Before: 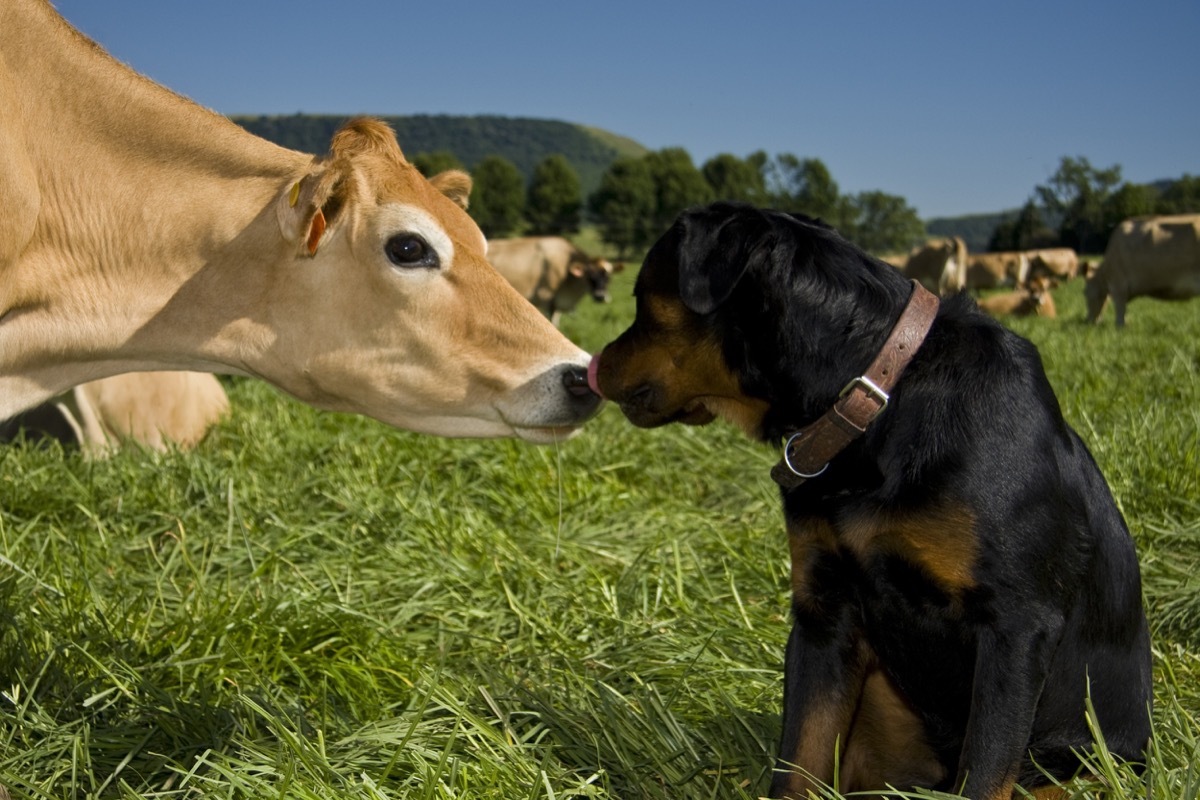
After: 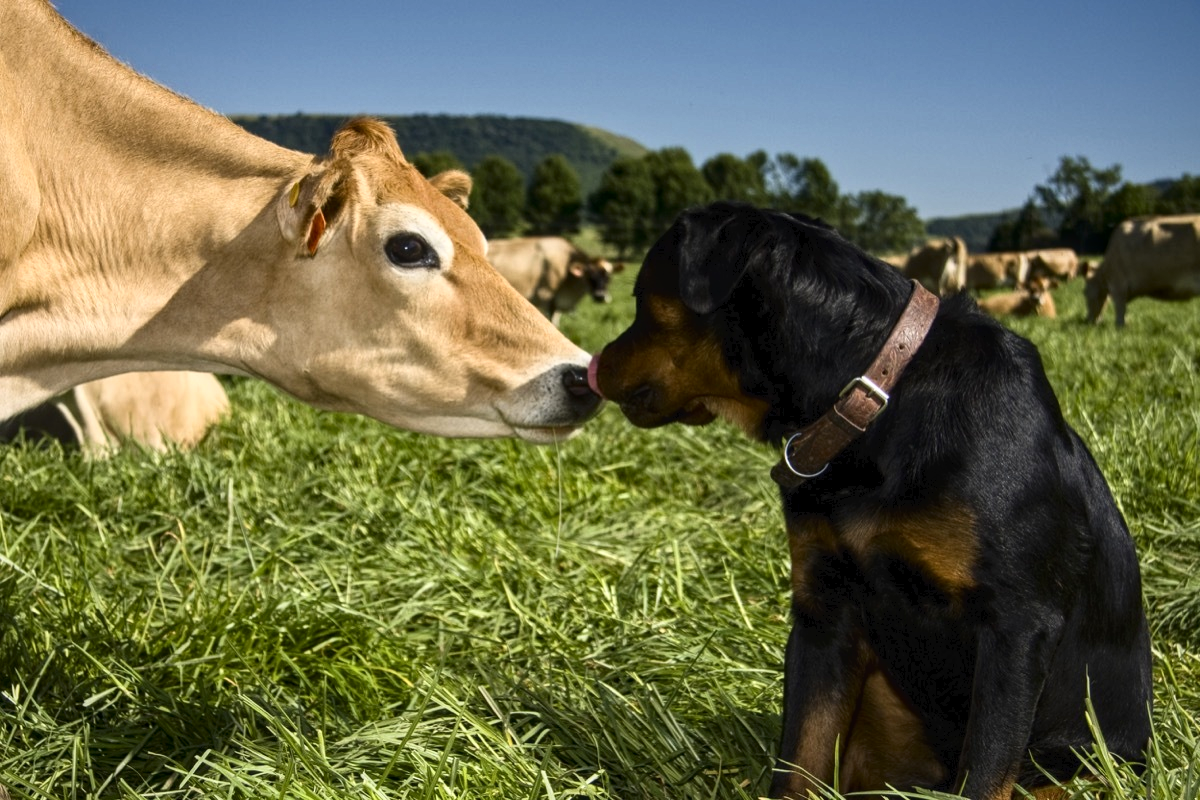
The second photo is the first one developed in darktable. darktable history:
exposure: exposure 0.195 EV, compensate highlight preservation false
local contrast: on, module defaults
tone curve: curves: ch0 [(0, 0) (0.003, 0.036) (0.011, 0.04) (0.025, 0.042) (0.044, 0.052) (0.069, 0.066) (0.1, 0.085) (0.136, 0.106) (0.177, 0.144) (0.224, 0.188) (0.277, 0.241) (0.335, 0.307) (0.399, 0.382) (0.468, 0.466) (0.543, 0.56) (0.623, 0.672) (0.709, 0.772) (0.801, 0.876) (0.898, 0.949) (1, 1)], color space Lab, independent channels, preserve colors none
